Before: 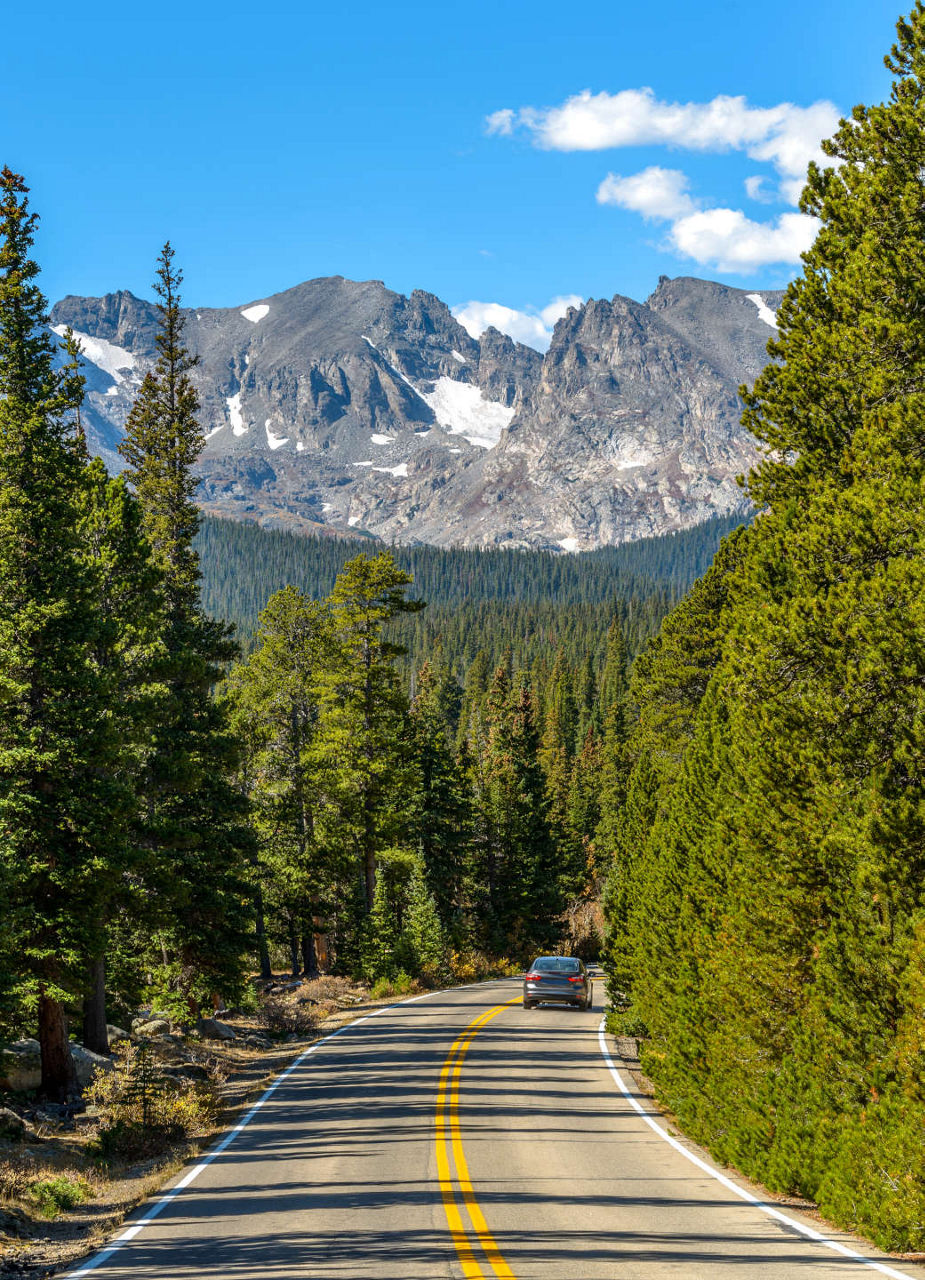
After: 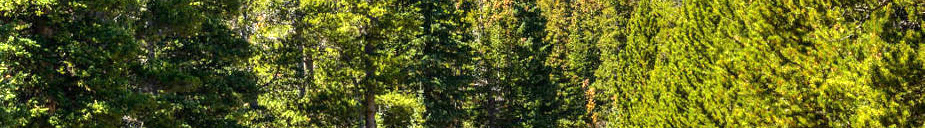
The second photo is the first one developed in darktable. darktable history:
crop and rotate: top 59.084%, bottom 30.916%
exposure: black level correction 0, exposure 1.1 EV, compensate exposure bias true, compensate highlight preservation false
grain: on, module defaults
